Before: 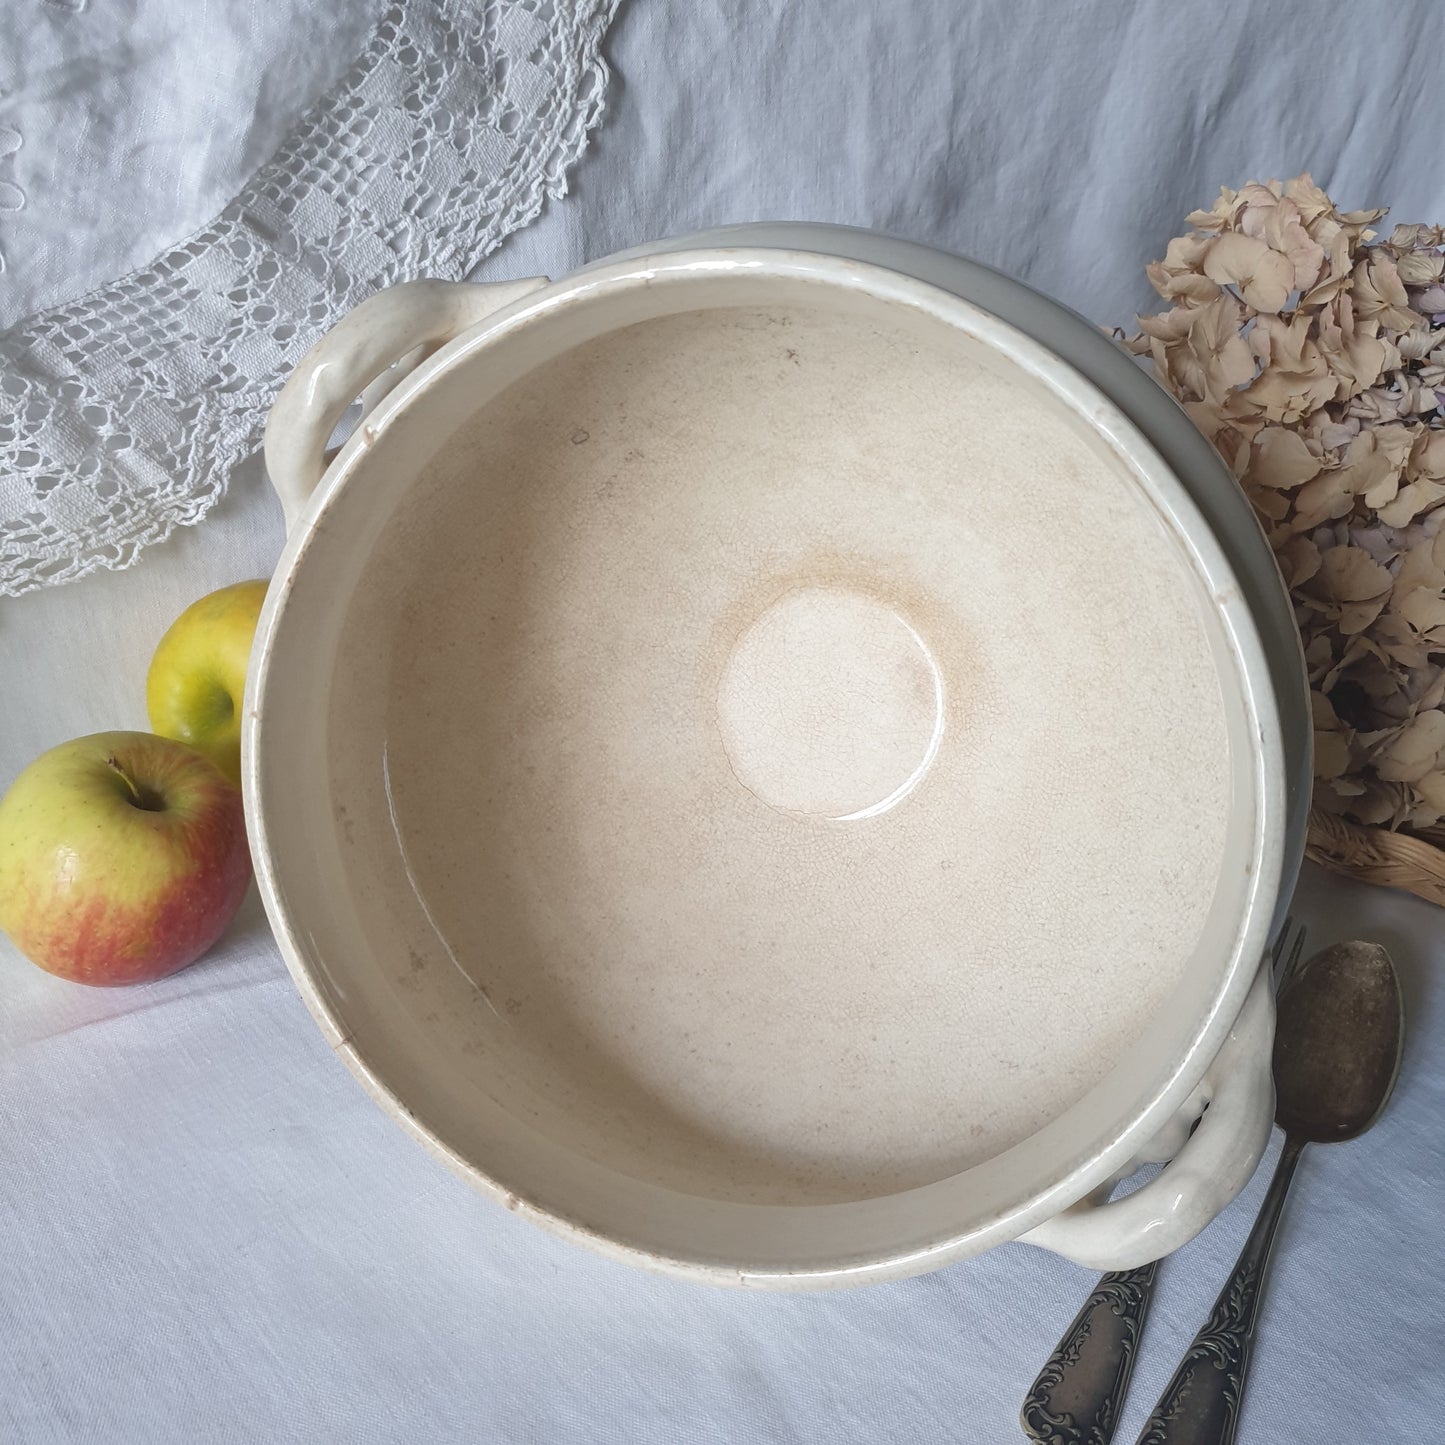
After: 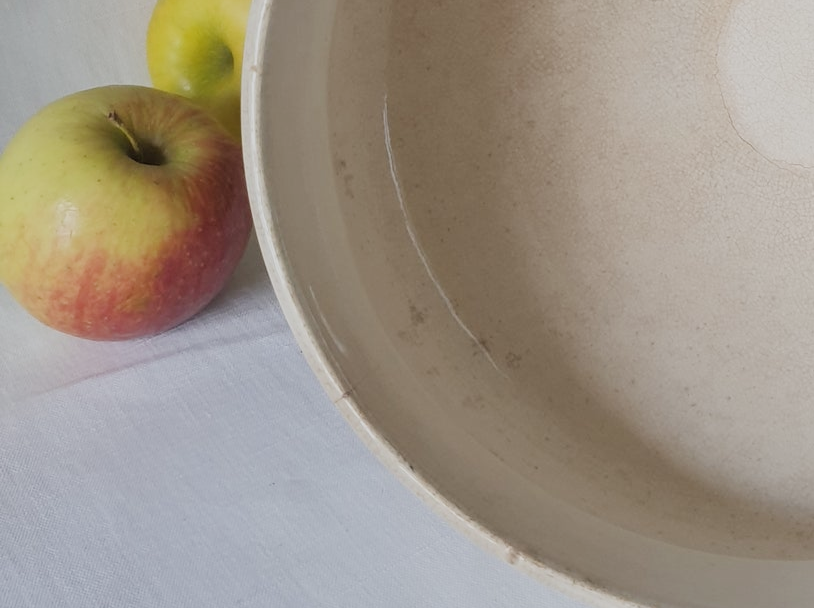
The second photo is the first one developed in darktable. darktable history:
filmic rgb: black relative exposure -7.65 EV, white relative exposure 4.56 EV, threshold 3.04 EV, hardness 3.61, enable highlight reconstruction true
crop: top 44.767%, right 43.641%, bottom 13.136%
